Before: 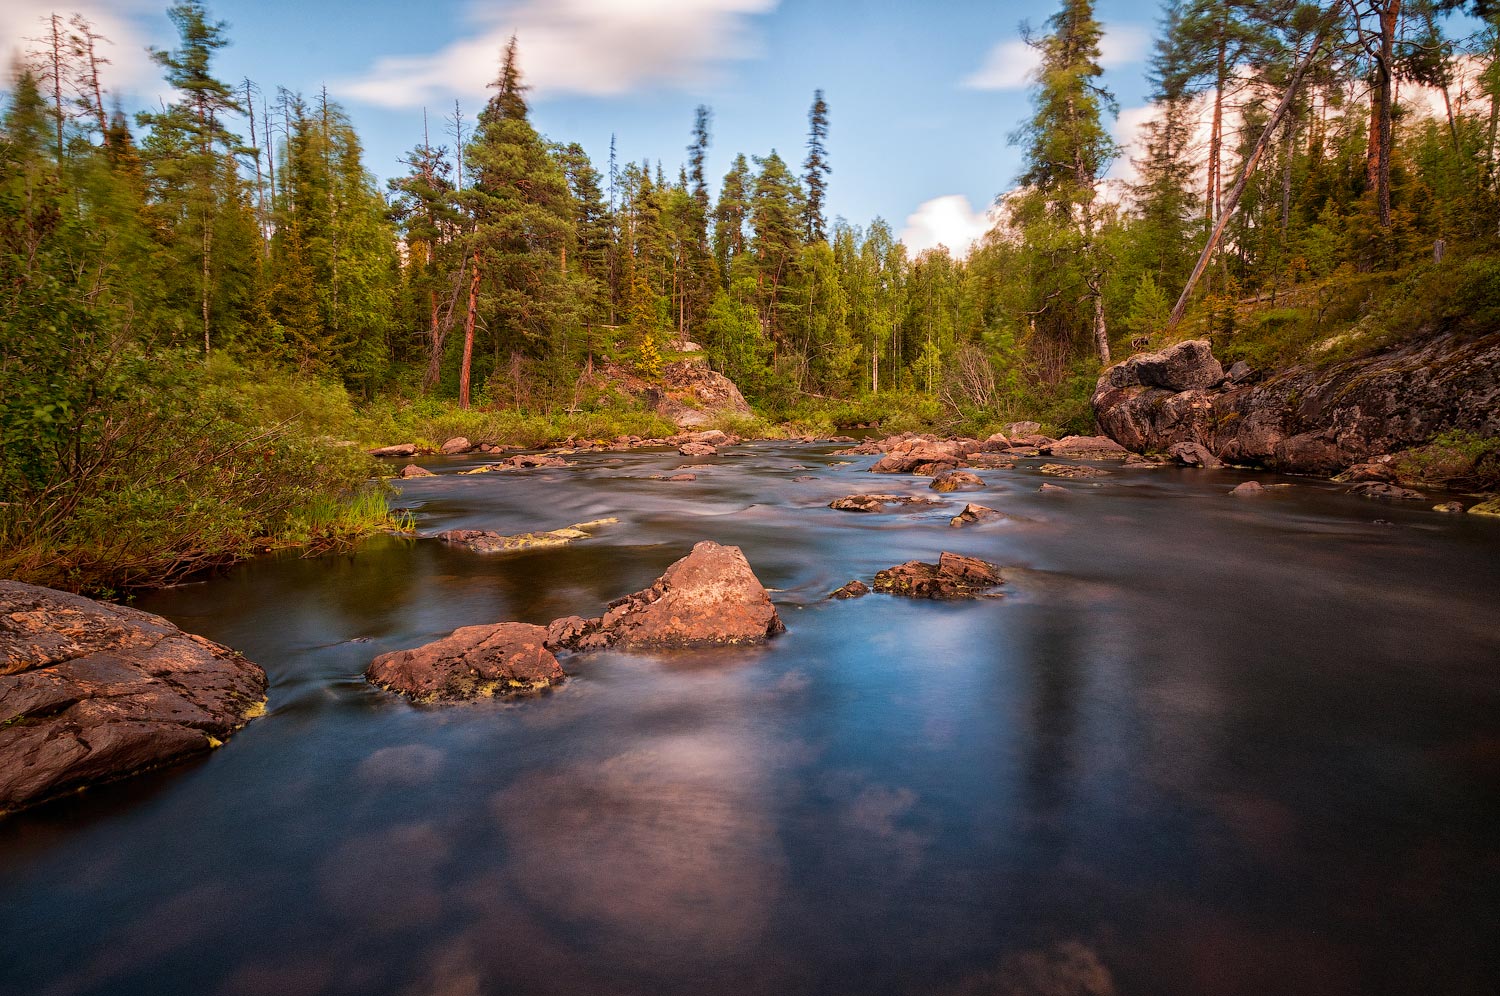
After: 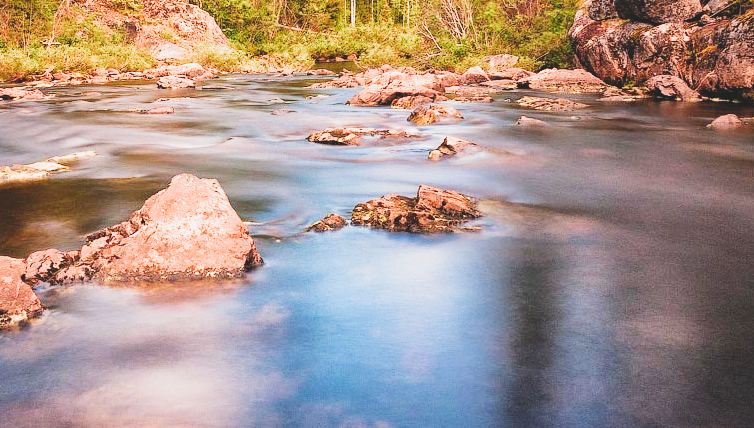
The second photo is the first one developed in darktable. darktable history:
tone curve: curves: ch0 [(0, 0.129) (0.187, 0.207) (0.729, 0.789) (1, 1)], preserve colors none
exposure: black level correction 0, exposure 1.572 EV, compensate exposure bias true, compensate highlight preservation false
filmic rgb: black relative exposure -7.98 EV, white relative exposure 3.87 EV, hardness 4.3, preserve chrominance RGB euclidean norm, color science v5 (2021), iterations of high-quality reconstruction 0, contrast in shadows safe, contrast in highlights safe
crop: left 34.826%, top 36.912%, right 14.881%, bottom 20.104%
